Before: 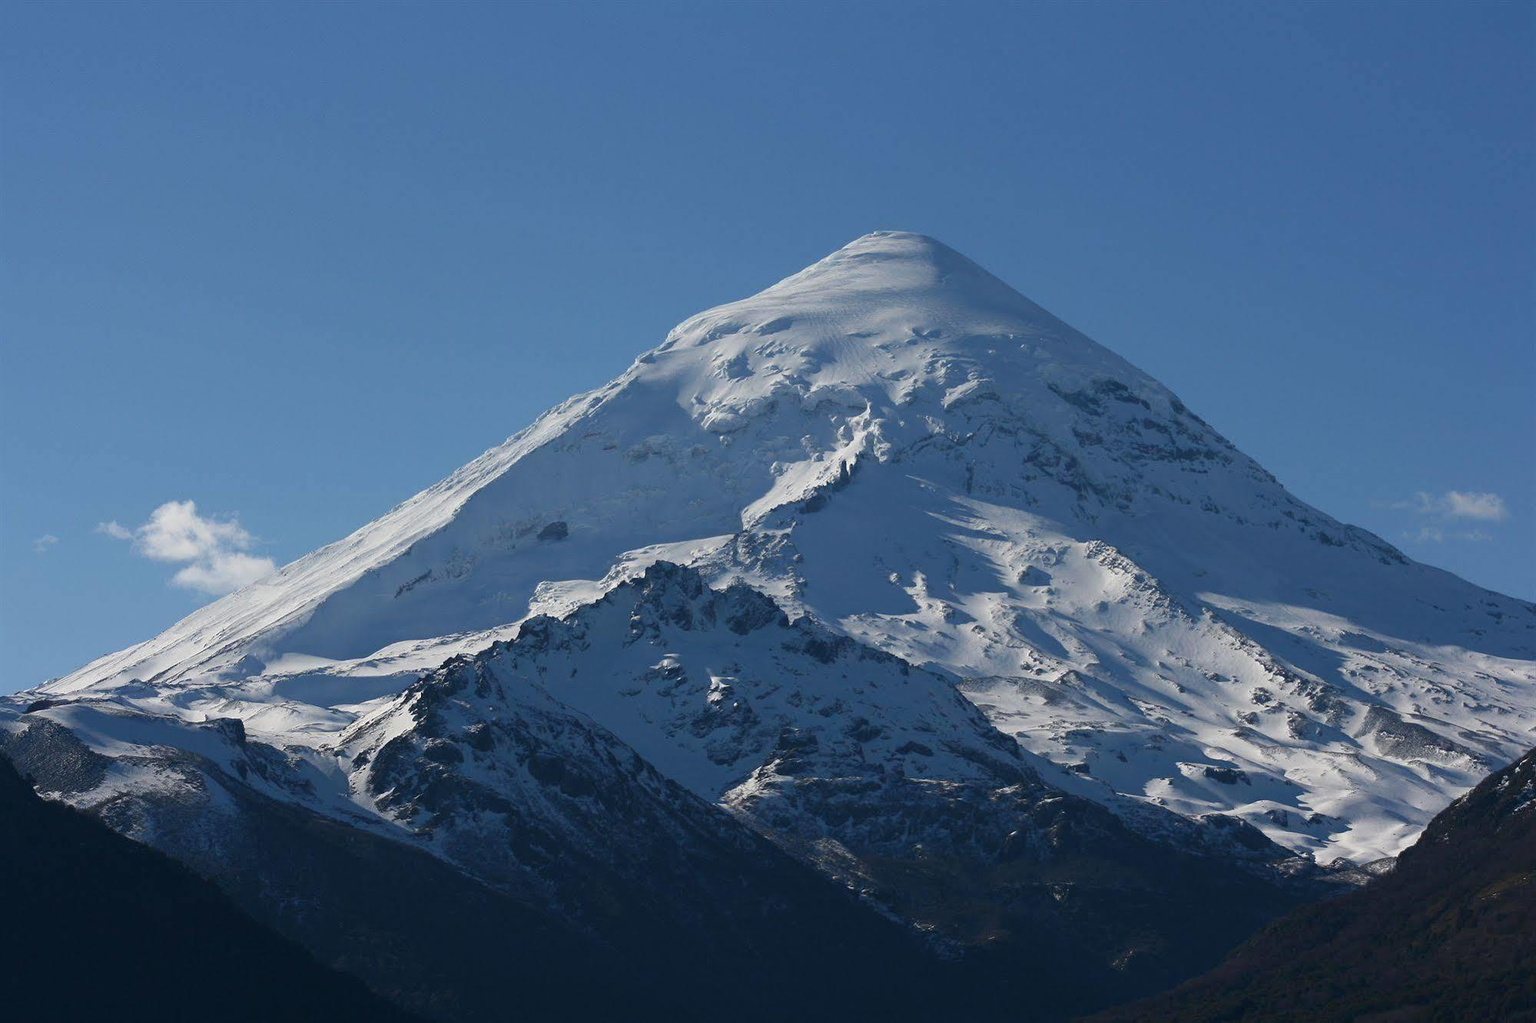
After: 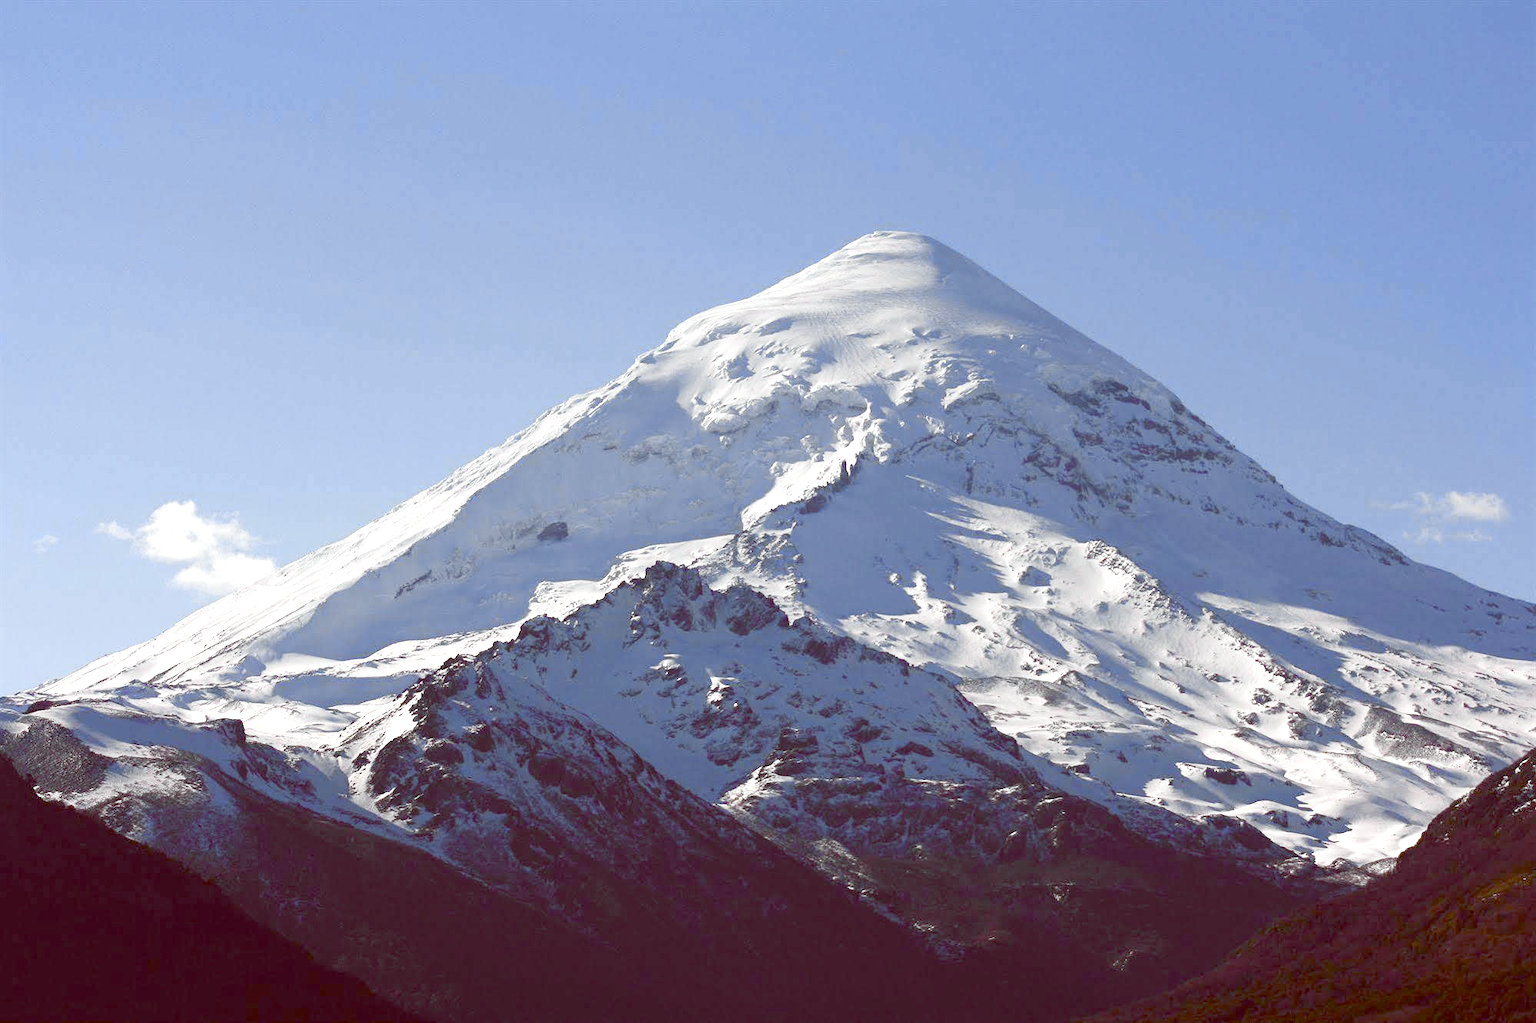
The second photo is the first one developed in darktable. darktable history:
color balance rgb: global offset › chroma 0.4%, global offset › hue 34.83°, perceptual saturation grading › global saturation 20%, perceptual saturation grading › highlights -50.424%, perceptual saturation grading › shadows 30.905%
exposure: black level correction 0, exposure 1.099 EV, compensate exposure bias true, compensate highlight preservation false
tone curve: curves: ch0 [(0, 0.008) (0.107, 0.083) (0.283, 0.287) (0.461, 0.498) (0.64, 0.691) (0.822, 0.869) (0.998, 0.978)]; ch1 [(0, 0) (0.323, 0.339) (0.438, 0.422) (0.473, 0.487) (0.502, 0.502) (0.527, 0.53) (0.561, 0.583) (0.608, 0.629) (0.669, 0.704) (0.859, 0.899) (1, 1)]; ch2 [(0, 0) (0.33, 0.347) (0.421, 0.456) (0.473, 0.498) (0.502, 0.504) (0.522, 0.524) (0.549, 0.567) (0.585, 0.627) (0.676, 0.724) (1, 1)], color space Lab, independent channels, preserve colors none
